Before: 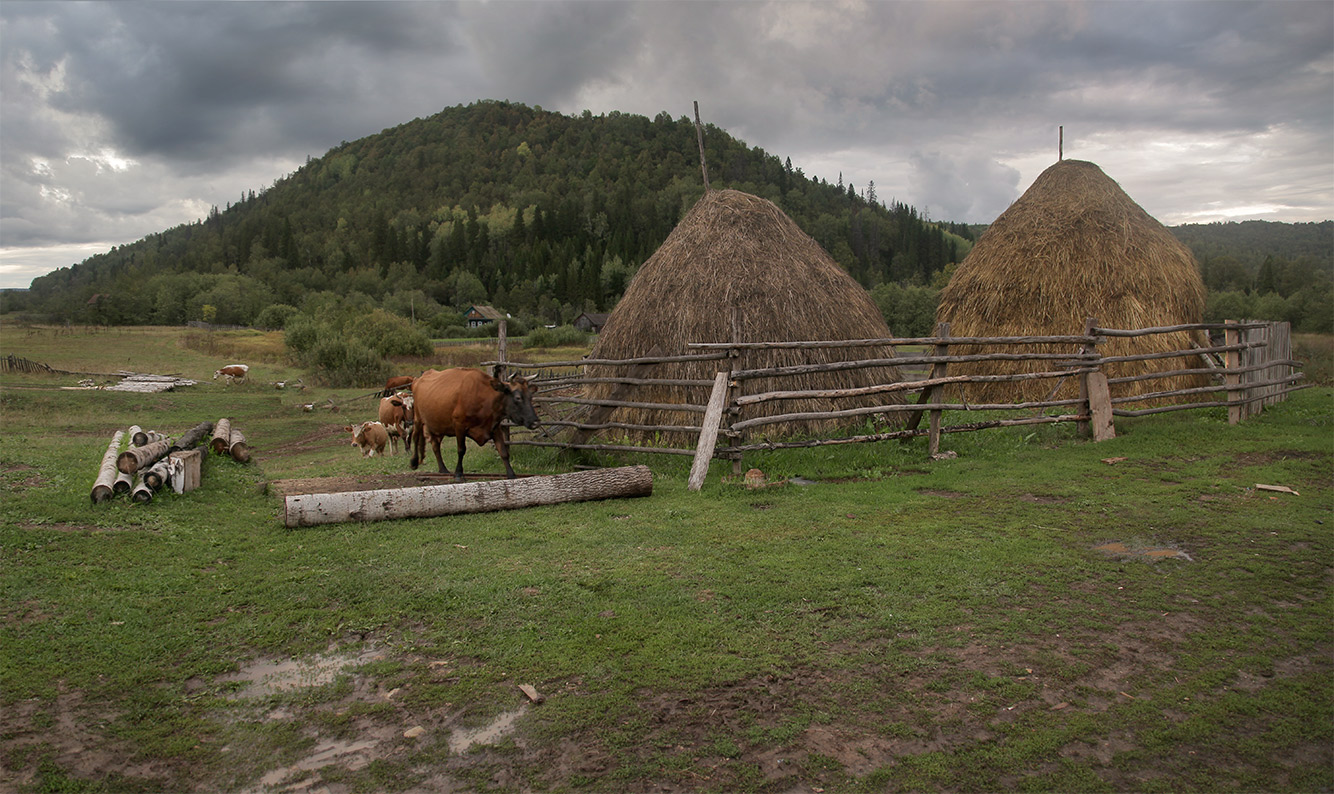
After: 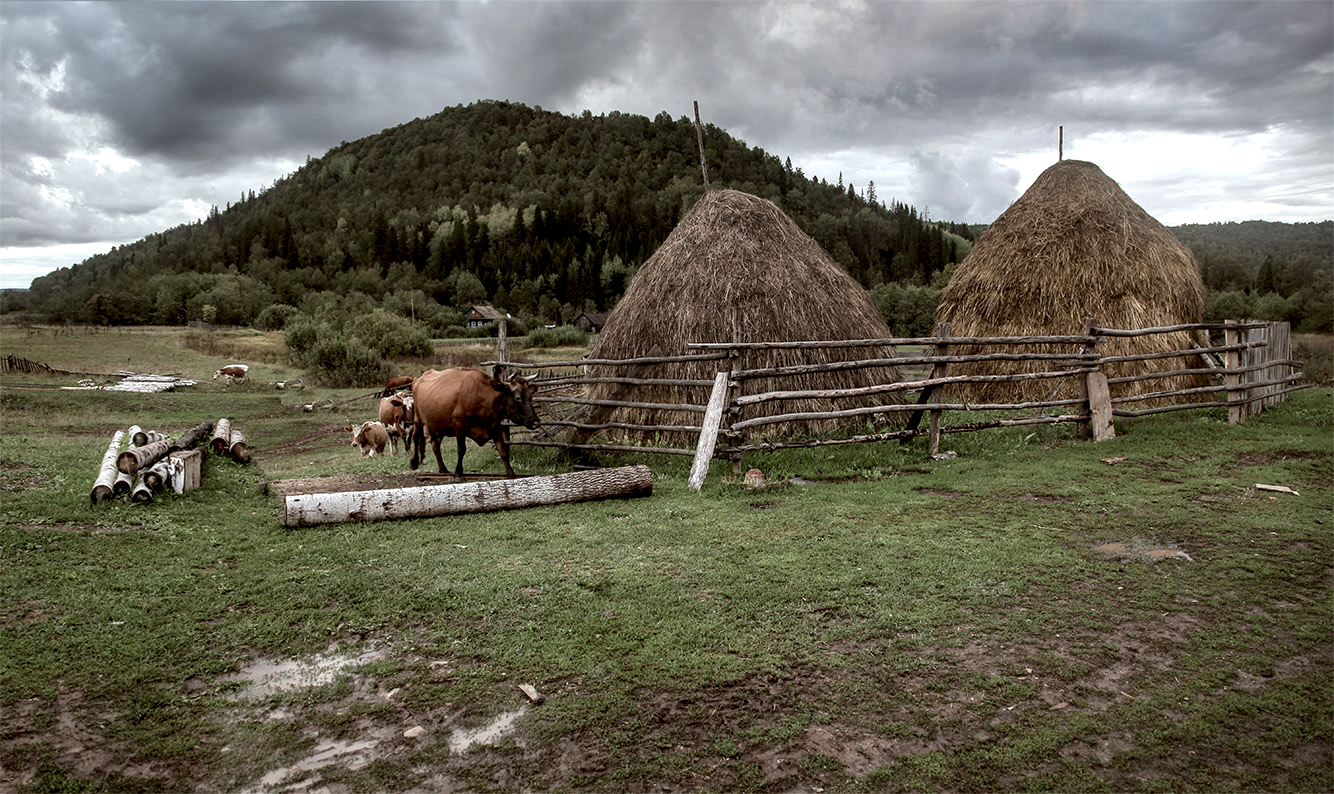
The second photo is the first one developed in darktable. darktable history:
color correction: highlights a* -3.28, highlights b* -6.24, shadows a* 3.1, shadows b* 5.19
local contrast: highlights 80%, shadows 57%, detail 175%, midtone range 0.602
exposure: black level correction 0.002, exposure 0.15 EV, compensate highlight preservation false
color balance: input saturation 80.07%
